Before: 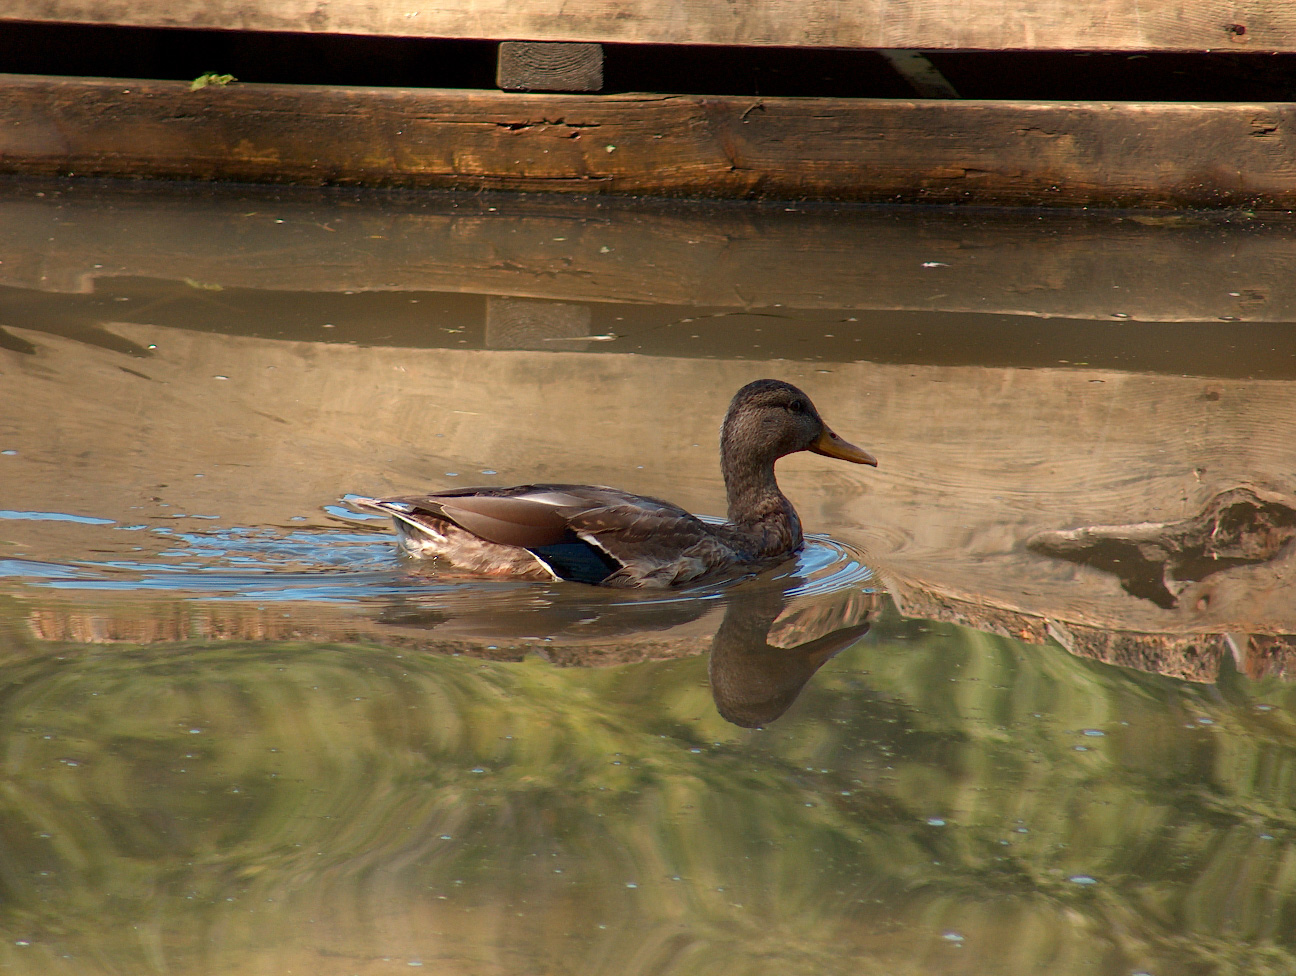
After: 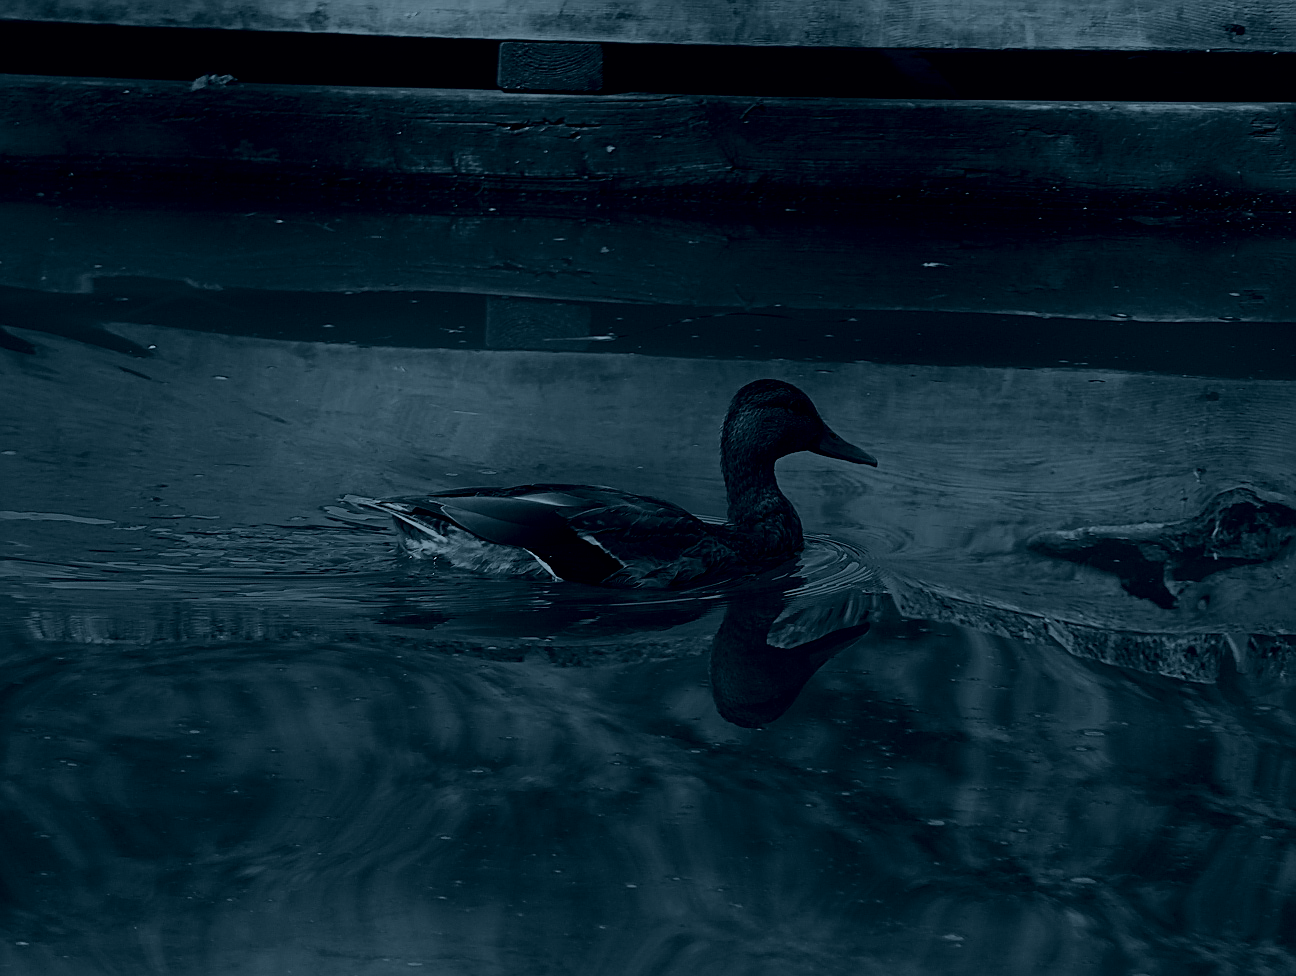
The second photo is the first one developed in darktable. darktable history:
colorize: hue 194.4°, saturation 29%, source mix 61.75%, lightness 3.98%, version 1
sharpen: on, module defaults
contrast brightness saturation: contrast 0.13, brightness -0.24, saturation 0.14
base curve: curves: ch0 [(0, 0) (0.297, 0.298) (1, 1)], preserve colors none
